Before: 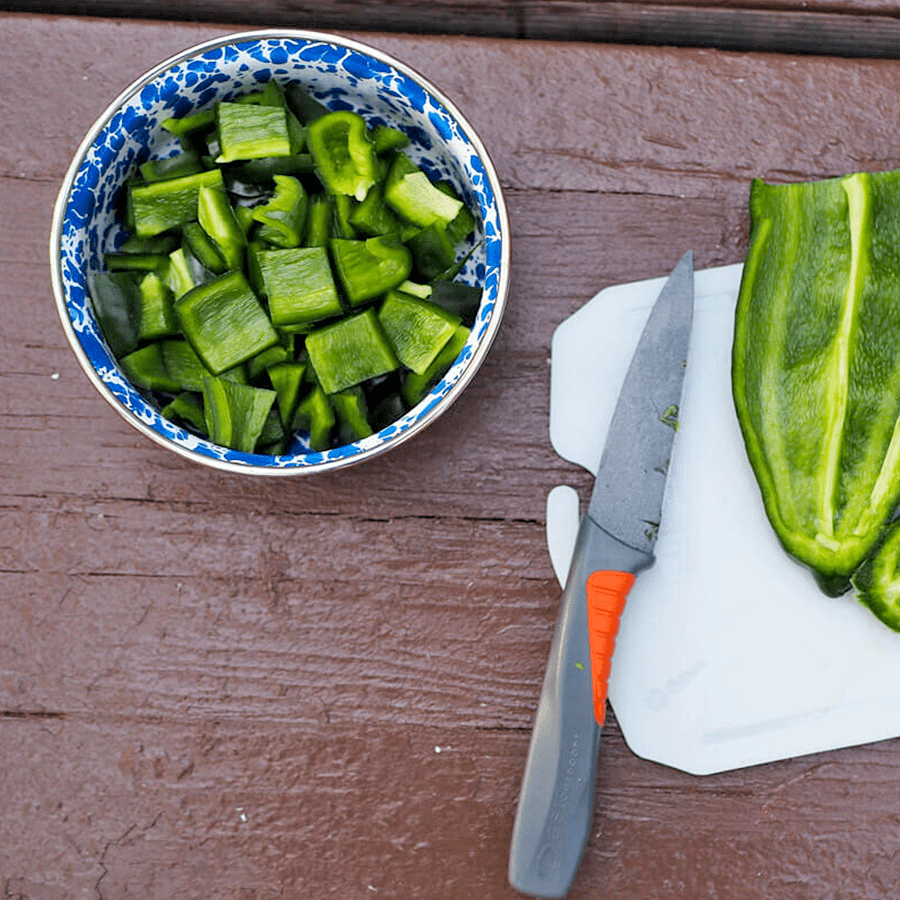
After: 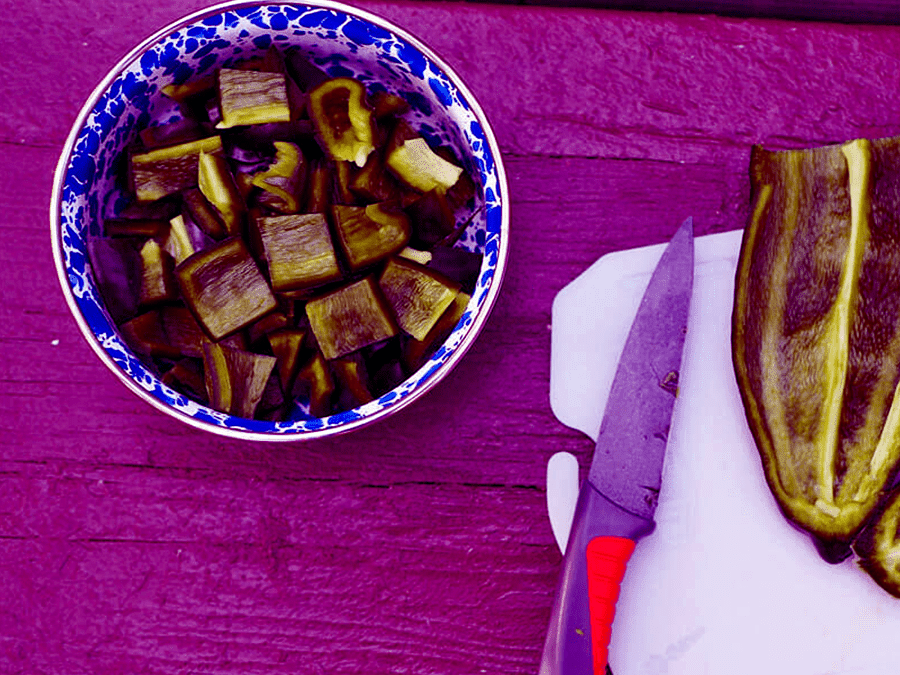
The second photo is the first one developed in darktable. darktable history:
color balance: mode lift, gamma, gain (sRGB), lift [1, 1, 0.101, 1]
crop: top 3.857%, bottom 21.132%
